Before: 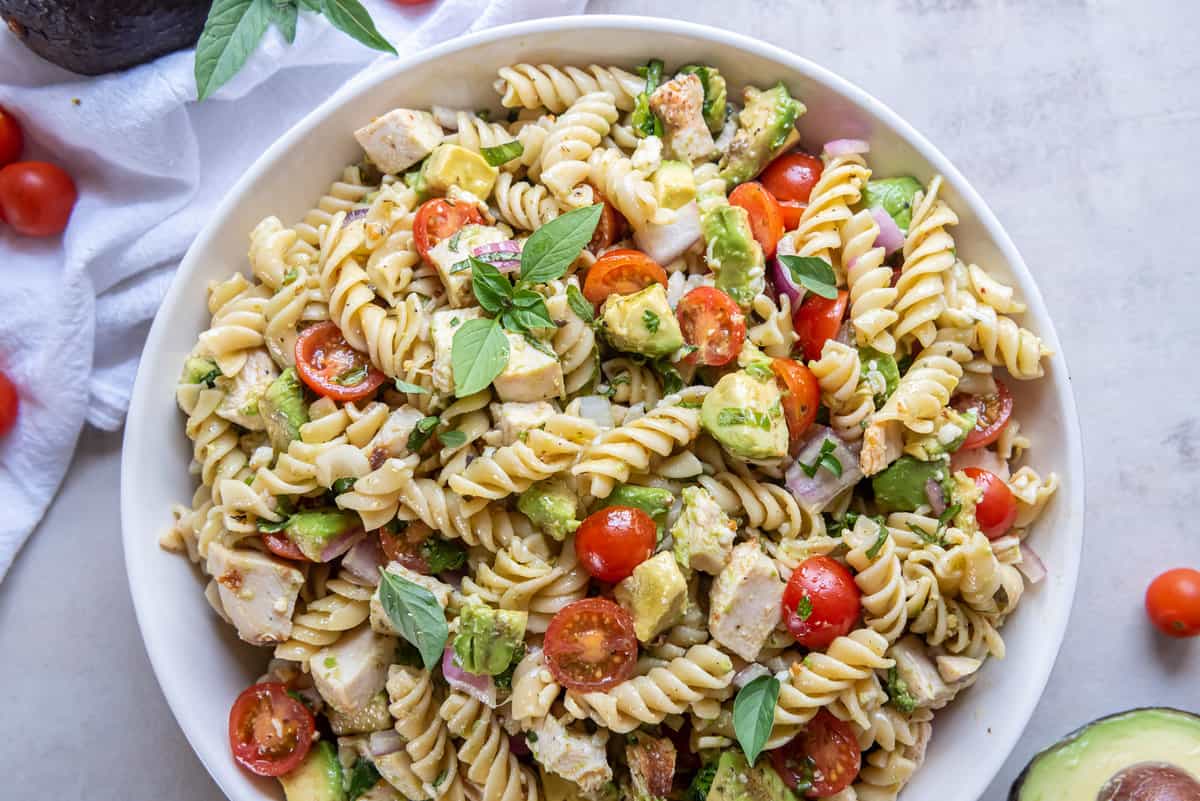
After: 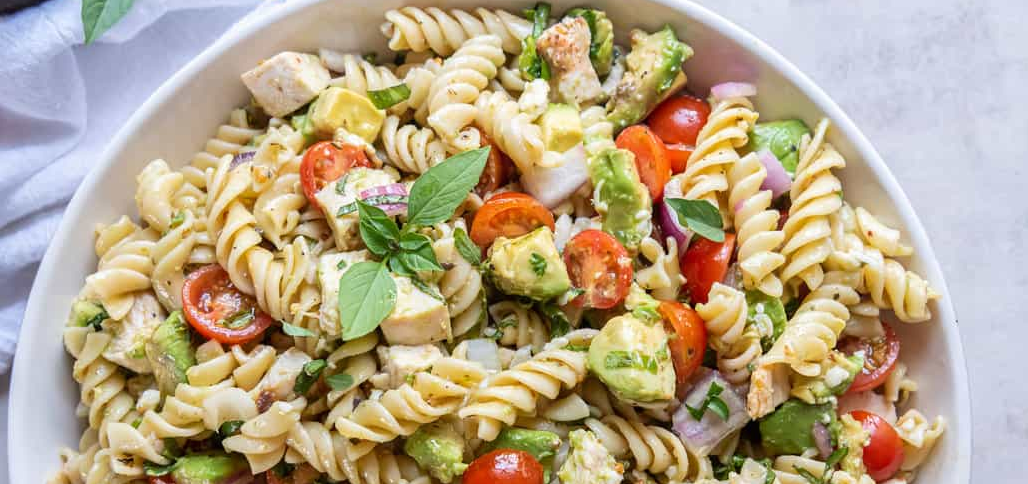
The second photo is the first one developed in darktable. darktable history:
crop and rotate: left 9.435%, top 7.194%, right 4.871%, bottom 32.311%
